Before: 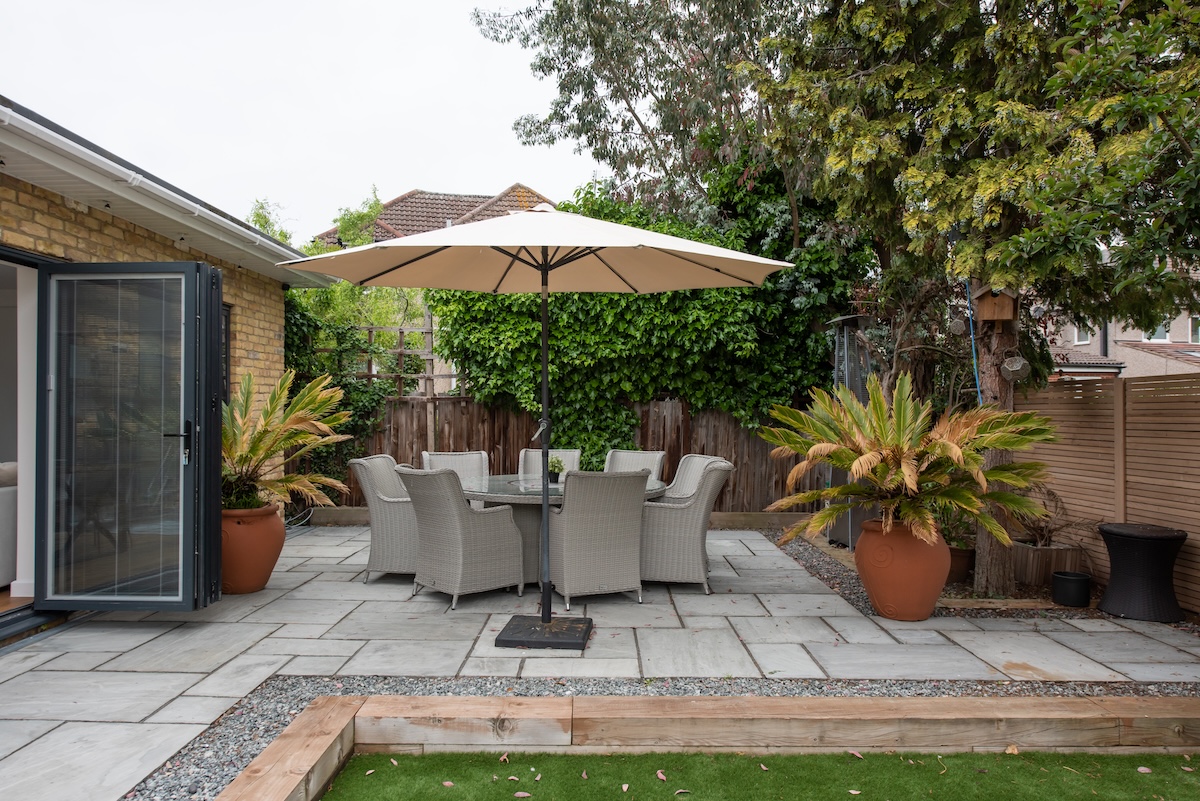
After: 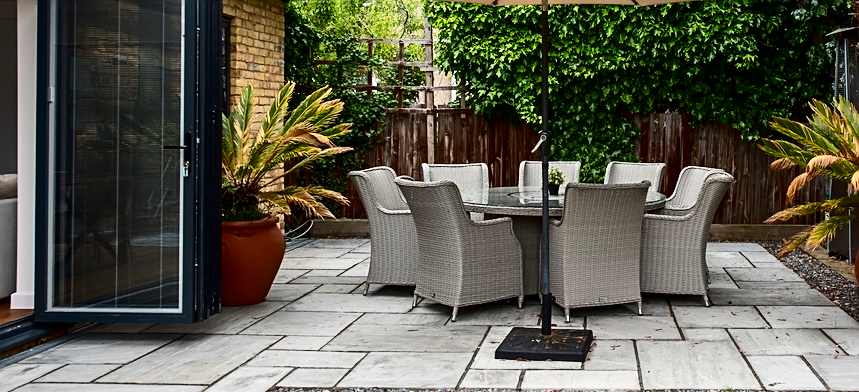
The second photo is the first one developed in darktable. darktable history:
contrast brightness saturation: contrast 0.244, brightness -0.237, saturation 0.149
crop: top 35.991%, right 28.386%, bottom 14.947%
sharpen: on, module defaults
exposure: exposure 0.432 EV, compensate highlight preservation false
